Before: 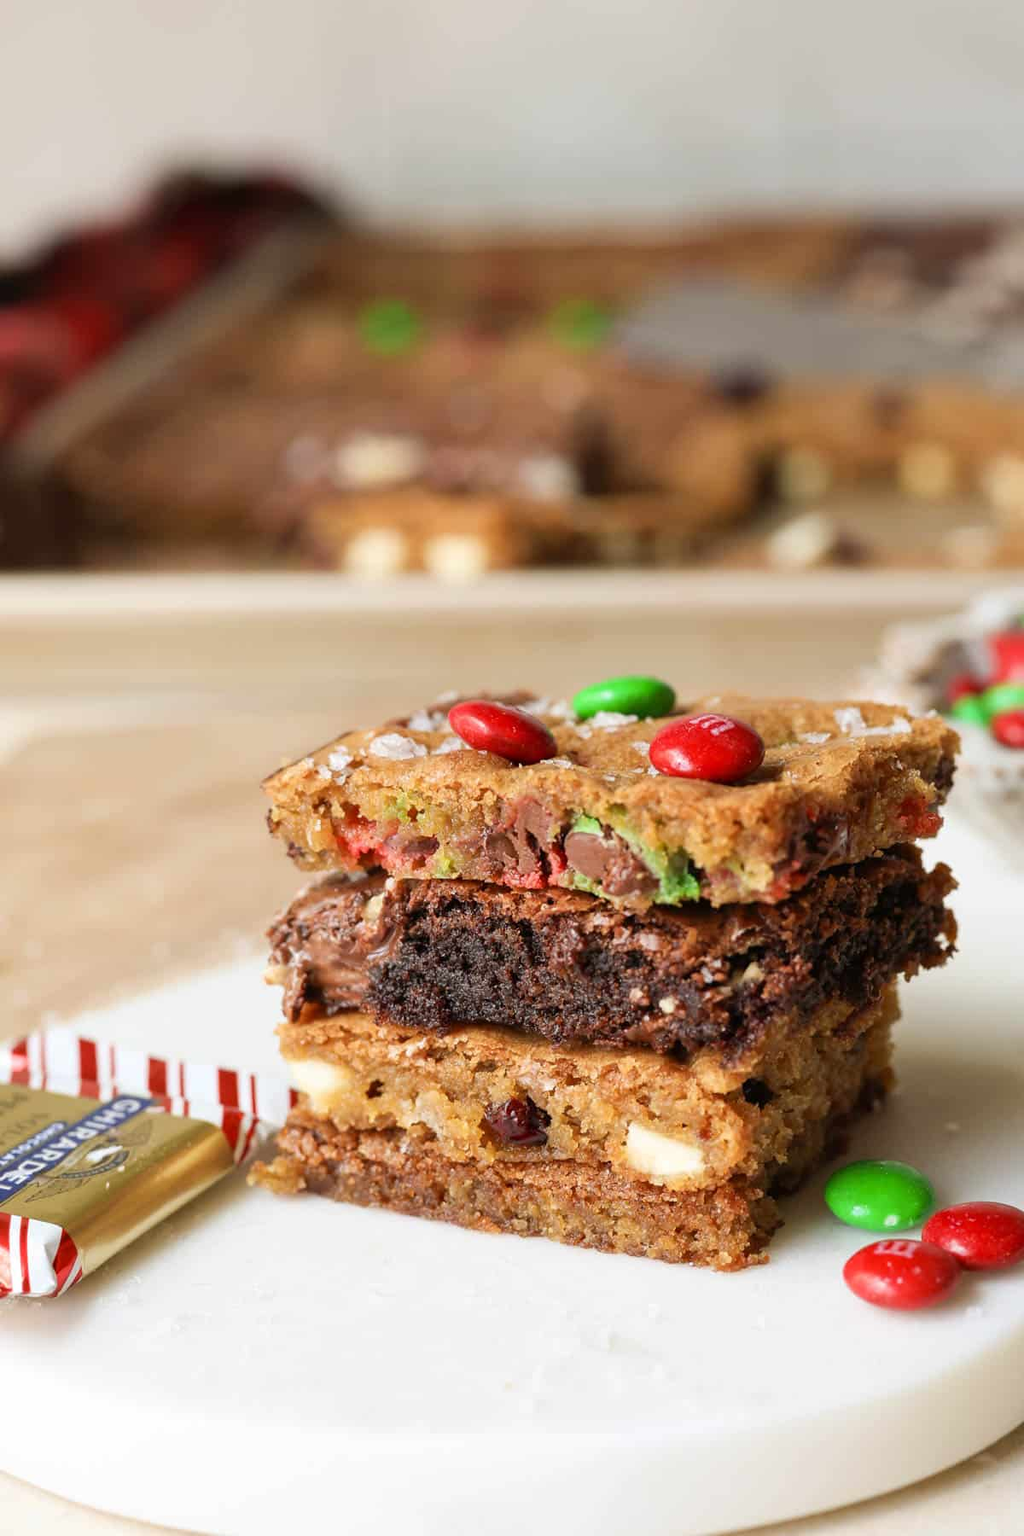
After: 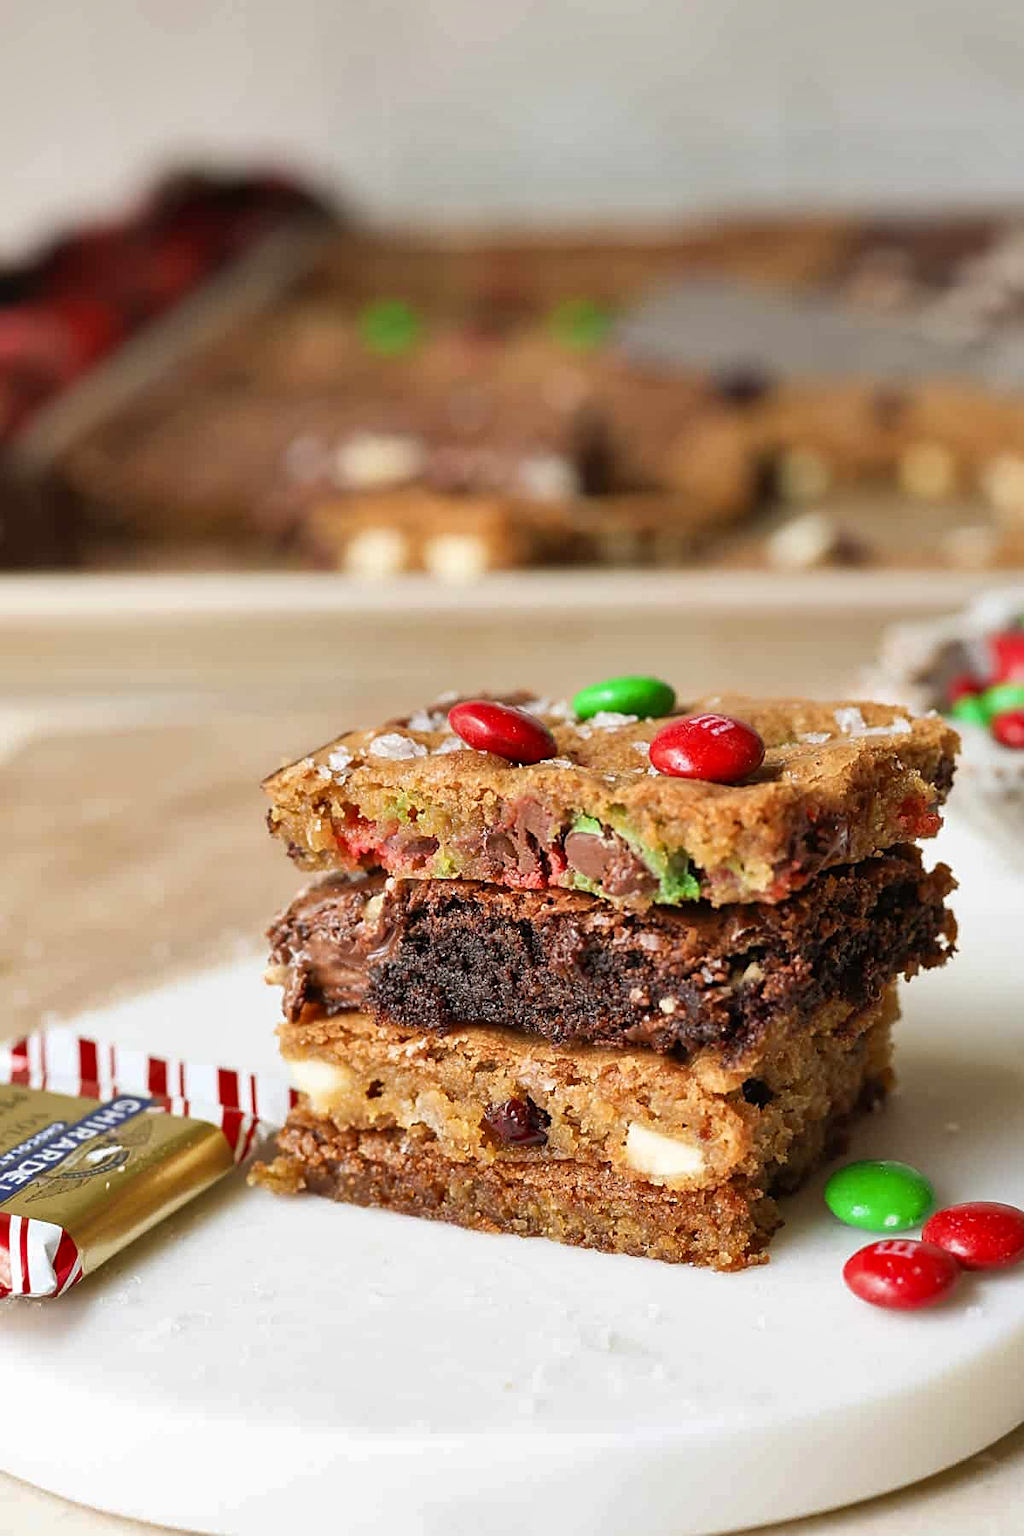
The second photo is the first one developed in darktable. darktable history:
sharpen: on, module defaults
shadows and highlights: shadows 25, highlights -48, soften with gaussian
